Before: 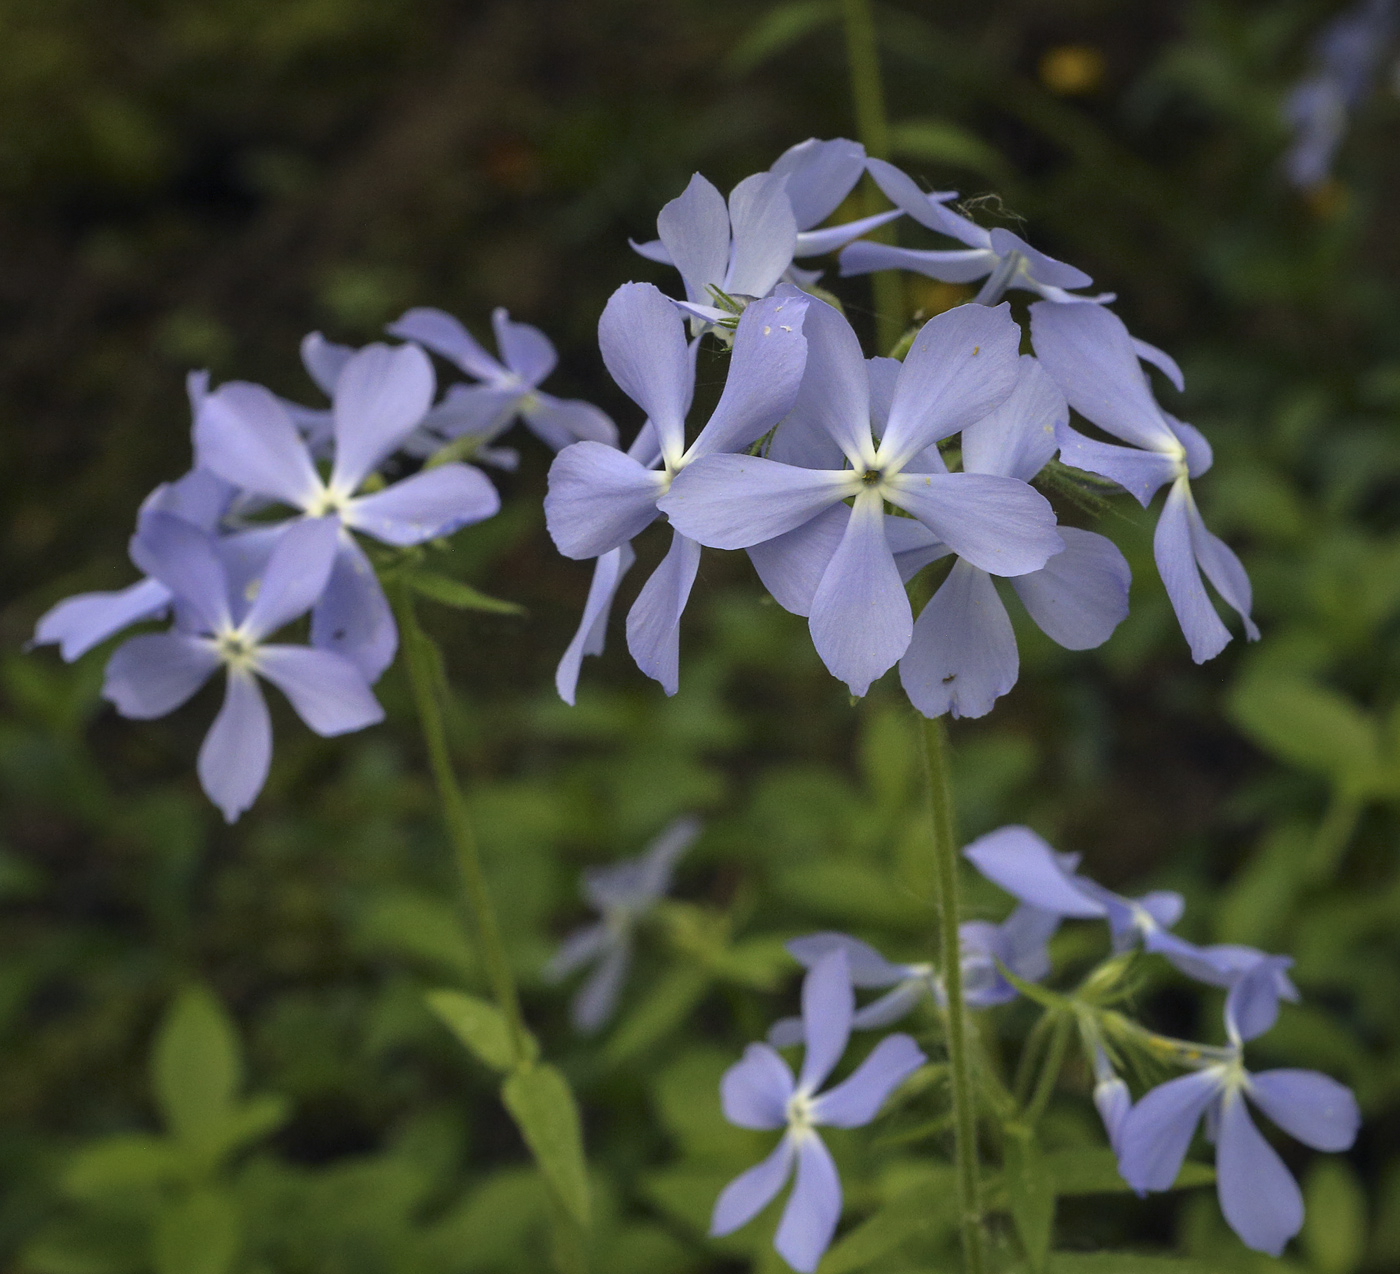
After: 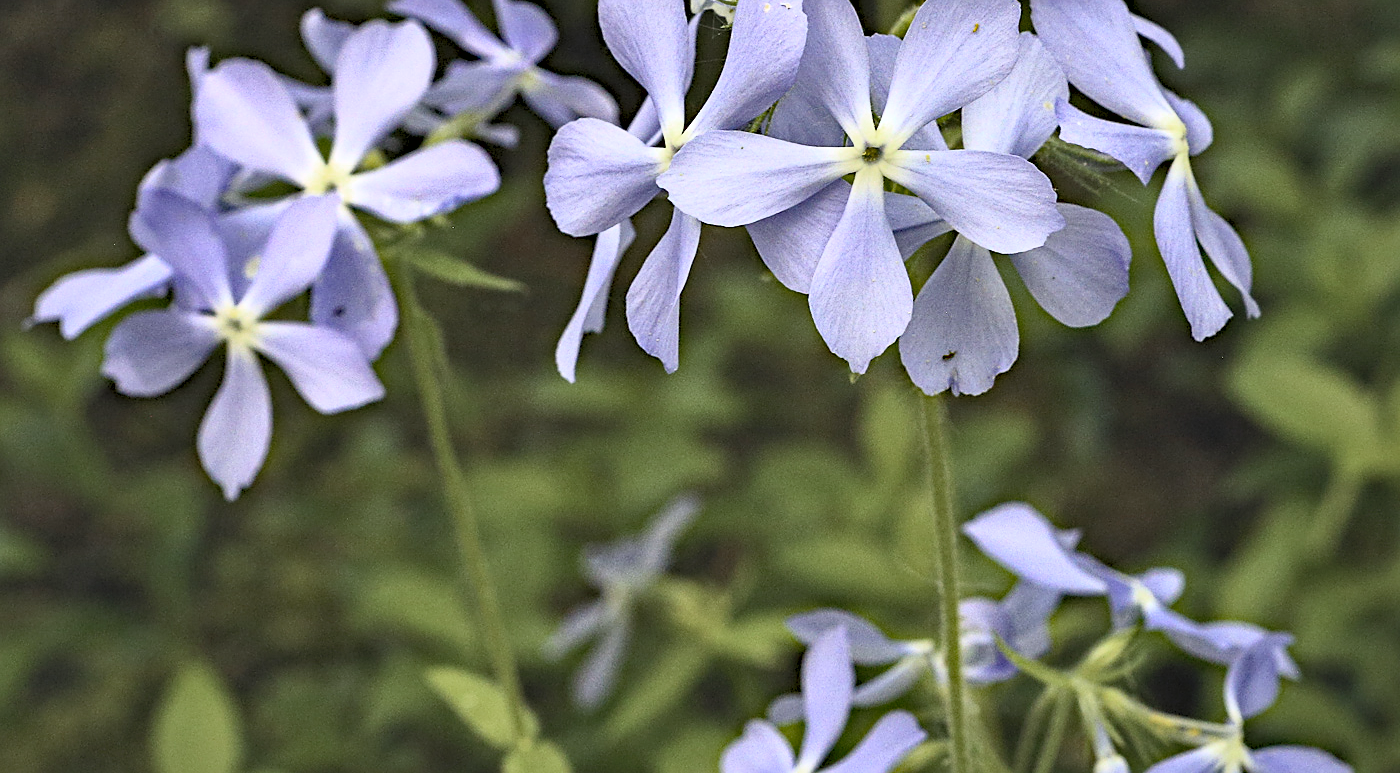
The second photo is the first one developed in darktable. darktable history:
exposure: compensate highlight preservation false
sharpen: on, module defaults
color correction: saturation 0.98
color zones: curves: ch0 [(0, 0.5) (0.143, 0.5) (0.286, 0.456) (0.429, 0.5) (0.571, 0.5) (0.714, 0.5) (0.857, 0.5) (1, 0.5)]; ch1 [(0, 0.5) (0.143, 0.5) (0.286, 0.422) (0.429, 0.5) (0.571, 0.5) (0.714, 0.5) (0.857, 0.5) (1, 0.5)]
contrast brightness saturation: contrast 0.39, brightness 0.53
shadows and highlights: shadows 49, highlights -41, soften with gaussian
crop and rotate: top 25.357%, bottom 13.942%
haze removal: strength 0.42, compatibility mode true, adaptive false
